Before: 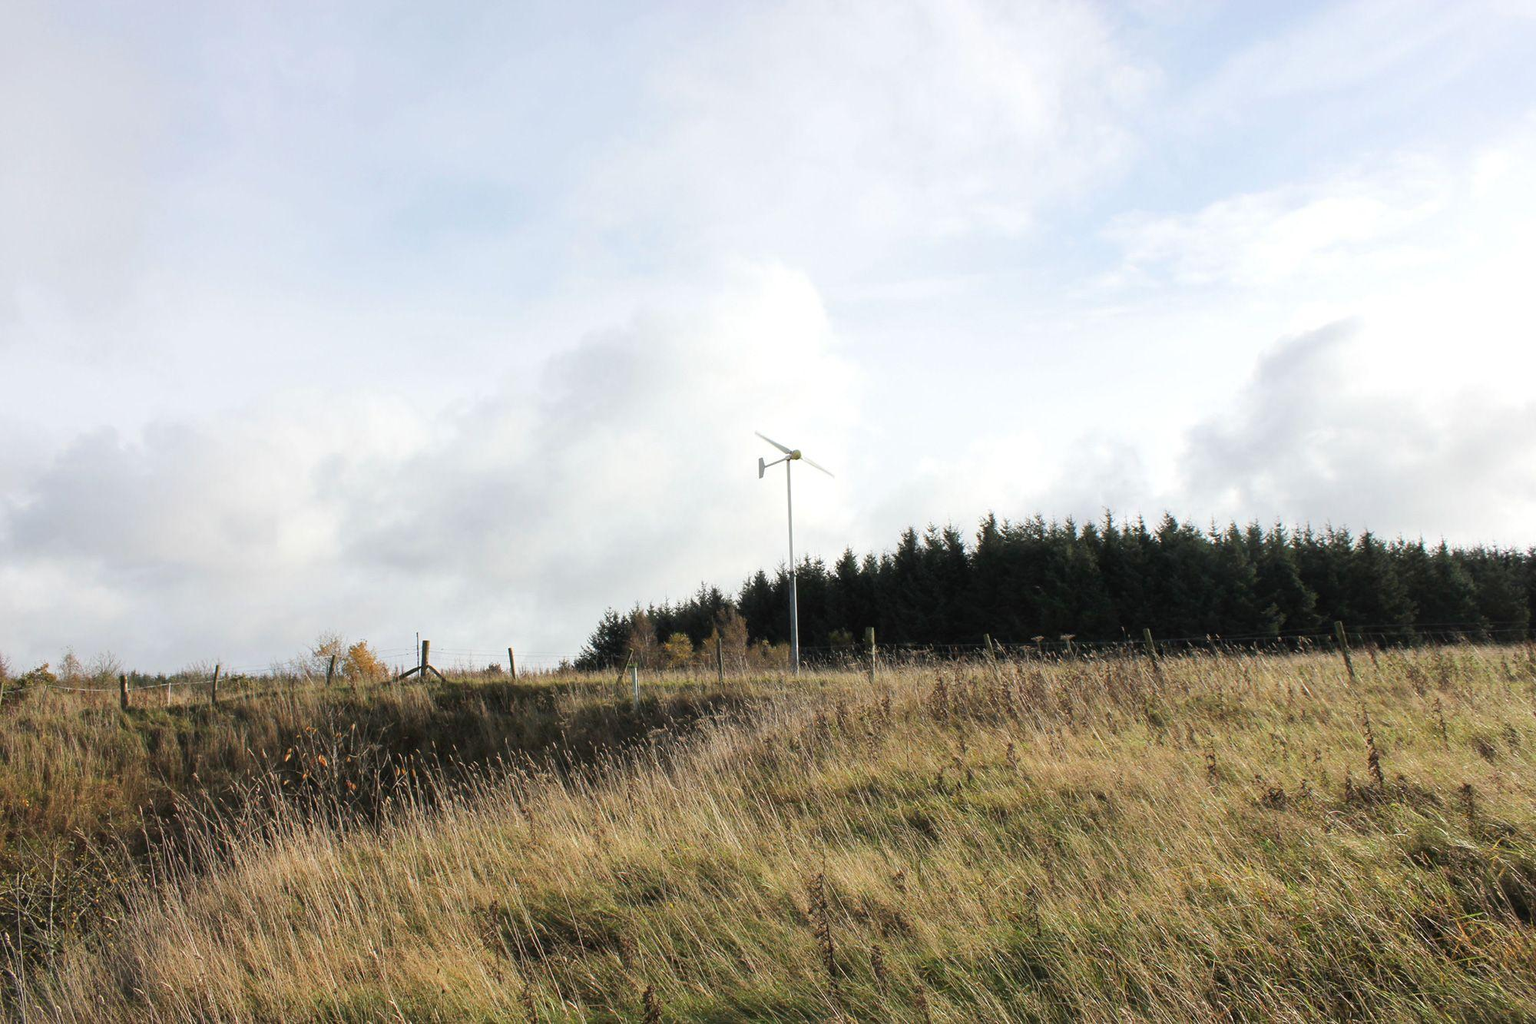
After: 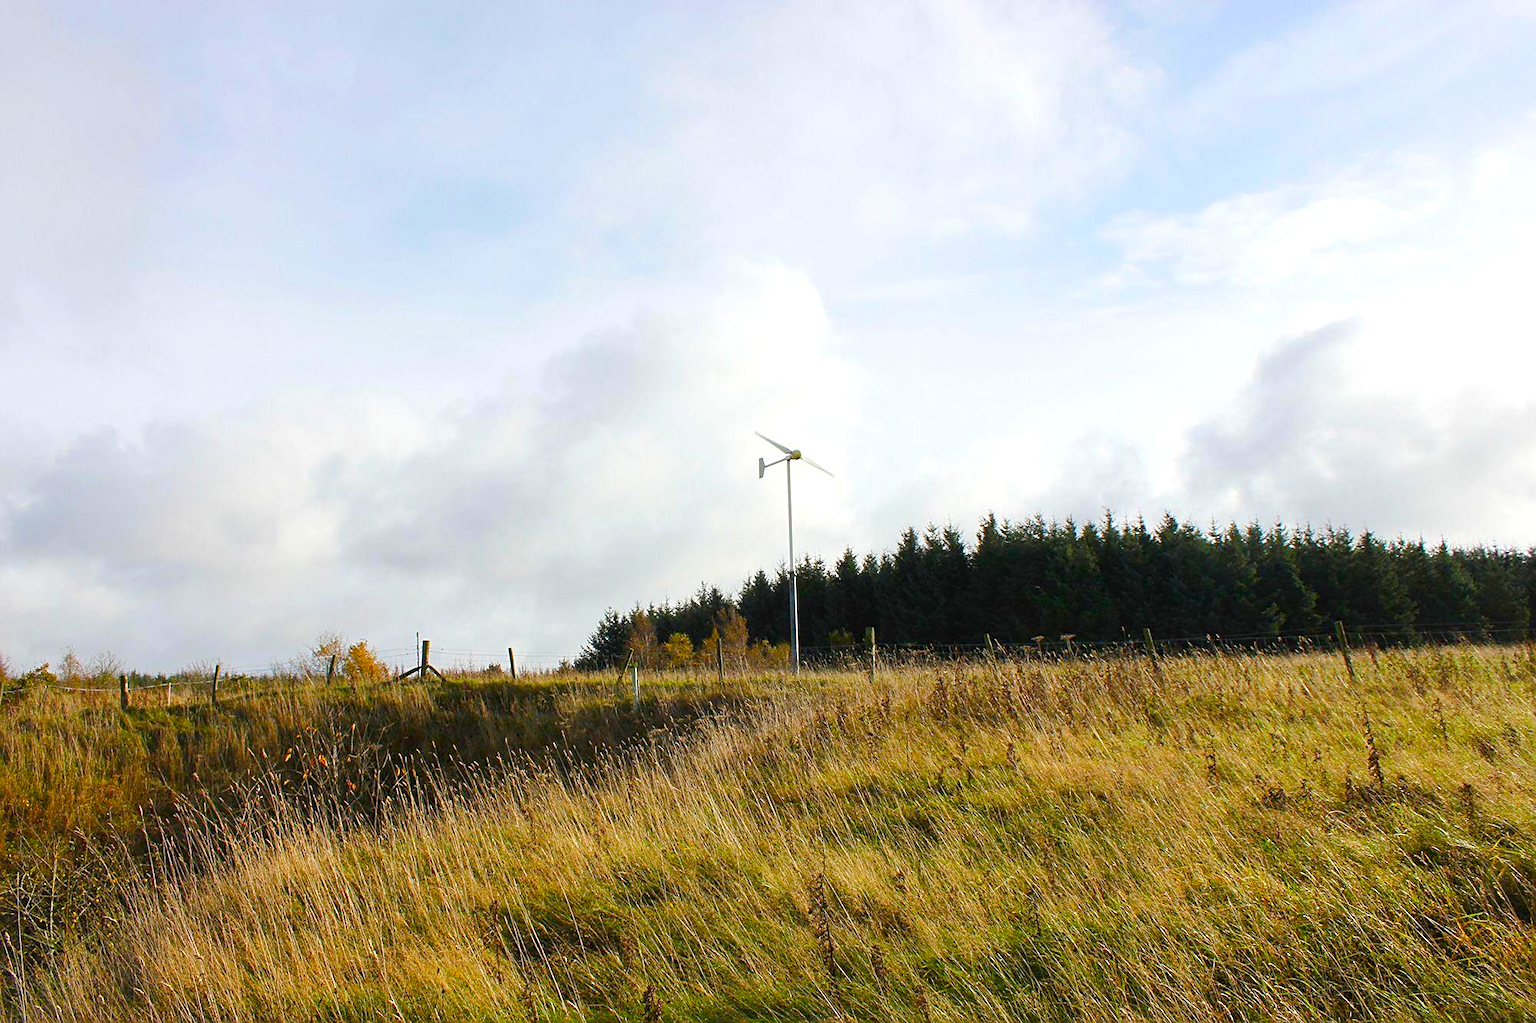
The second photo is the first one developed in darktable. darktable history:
color balance rgb: power › hue 323.33°, linear chroma grading › global chroma 20.422%, perceptual saturation grading › global saturation 20%, perceptual saturation grading › highlights -14.227%, perceptual saturation grading › shadows 49.517%
contrast brightness saturation: saturation 0.131
sharpen: on, module defaults
tone equalizer: edges refinement/feathering 500, mask exposure compensation -1.57 EV, preserve details no
